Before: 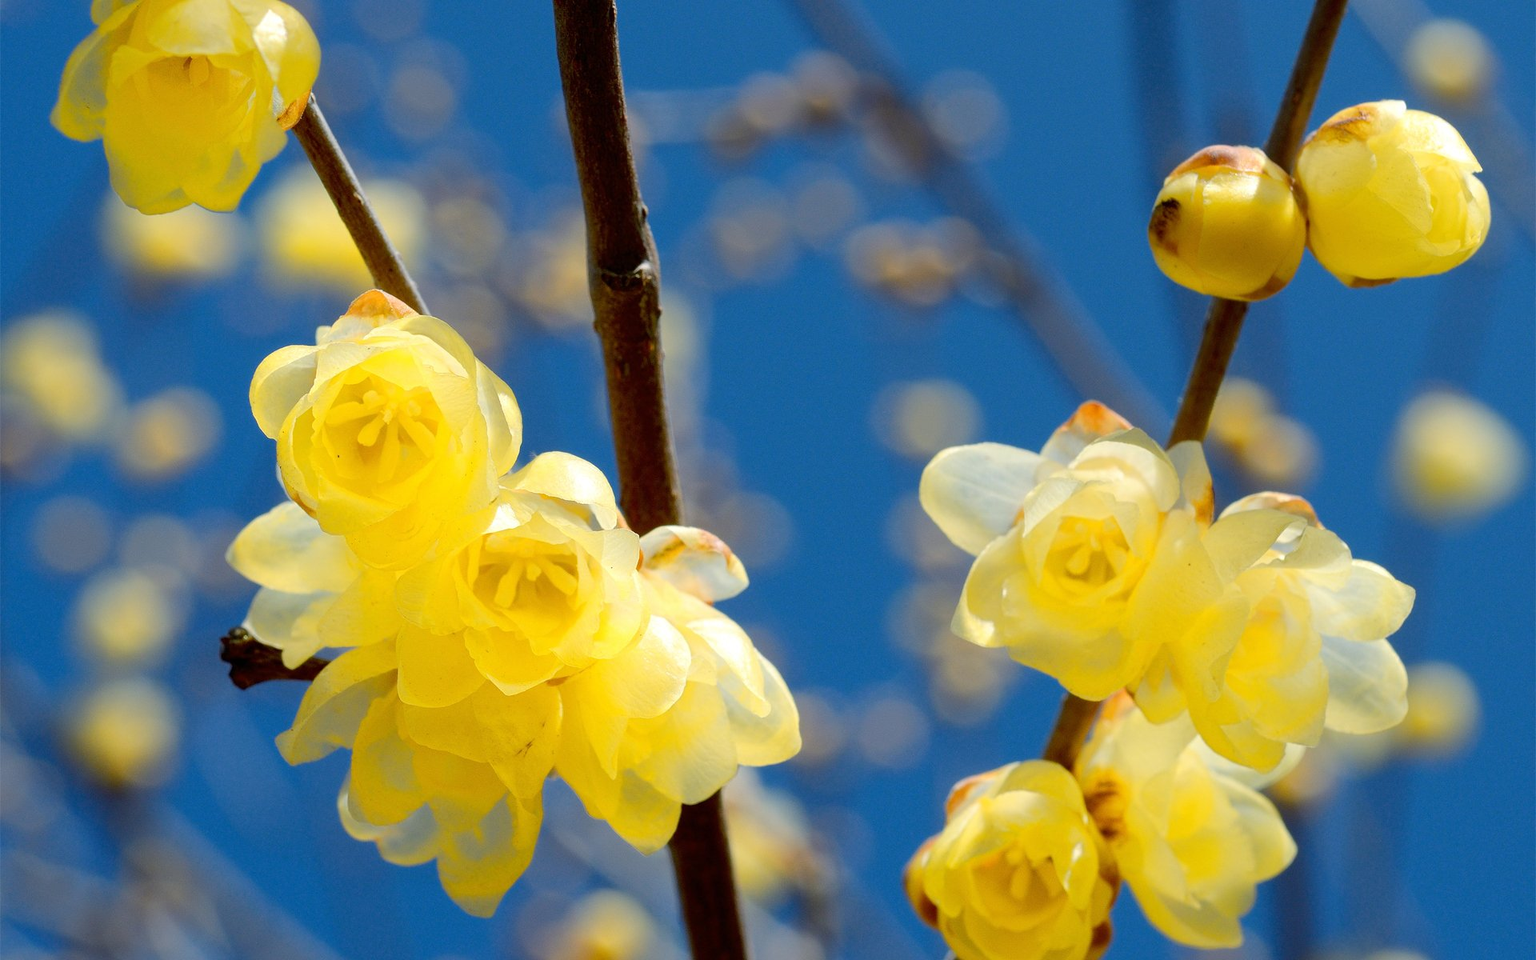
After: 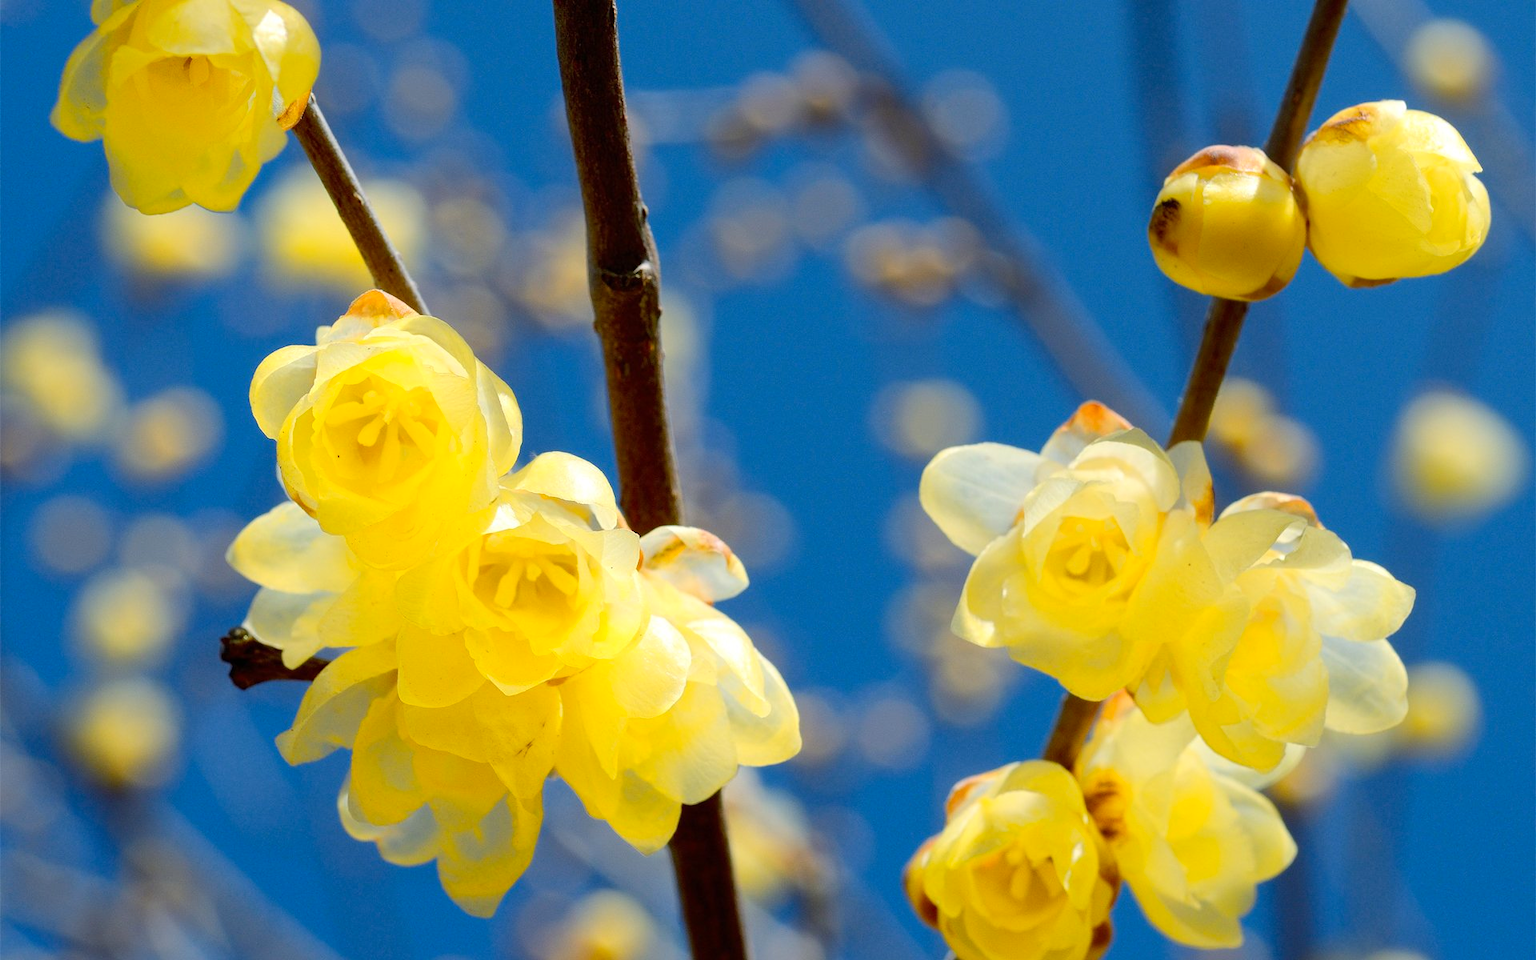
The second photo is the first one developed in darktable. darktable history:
contrast brightness saturation: contrast 0.098, brightness 0.035, saturation 0.09
